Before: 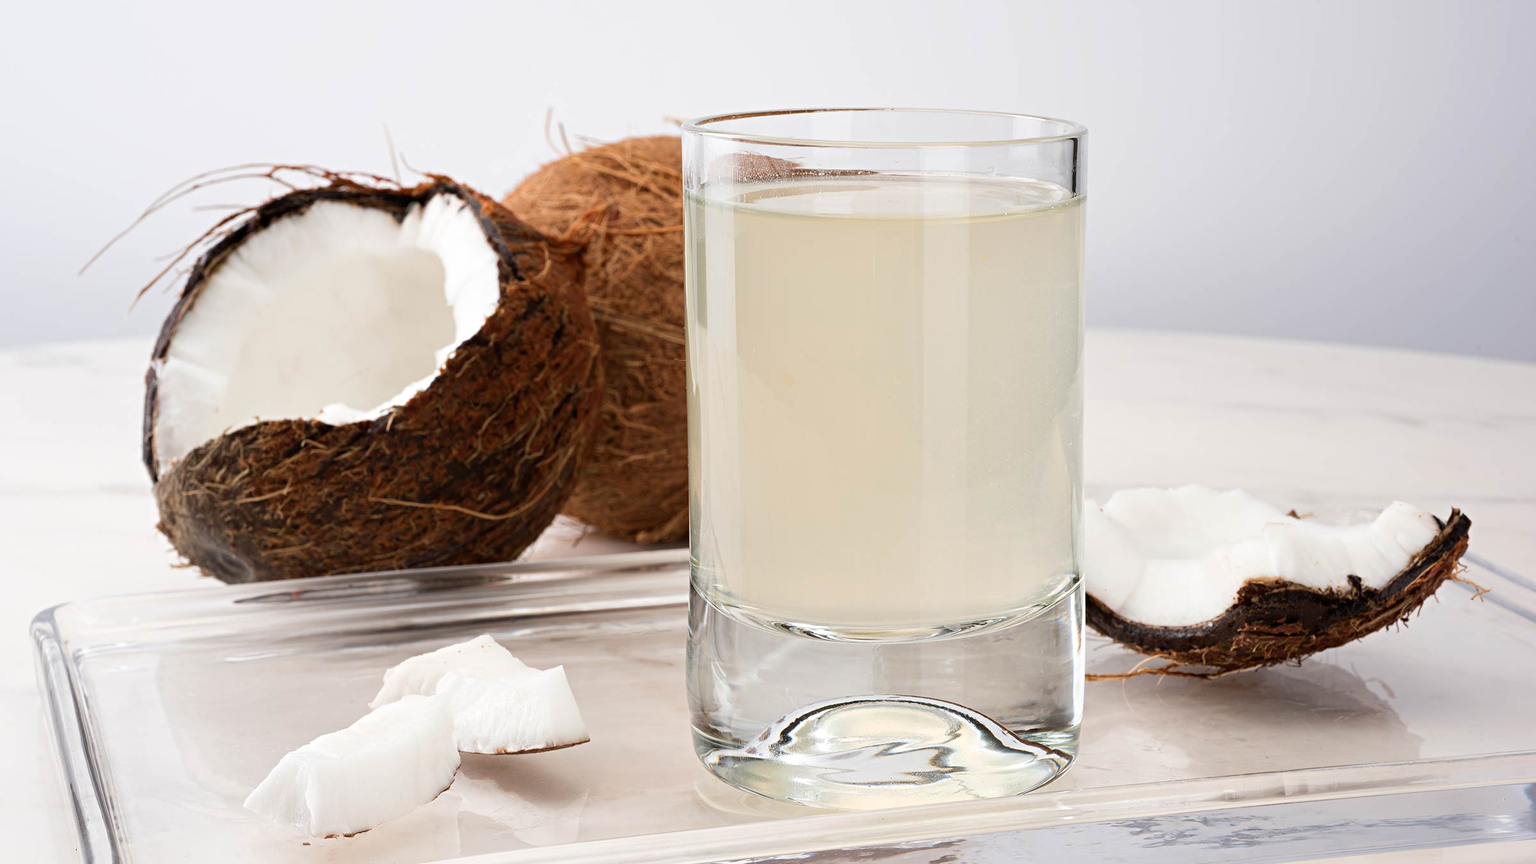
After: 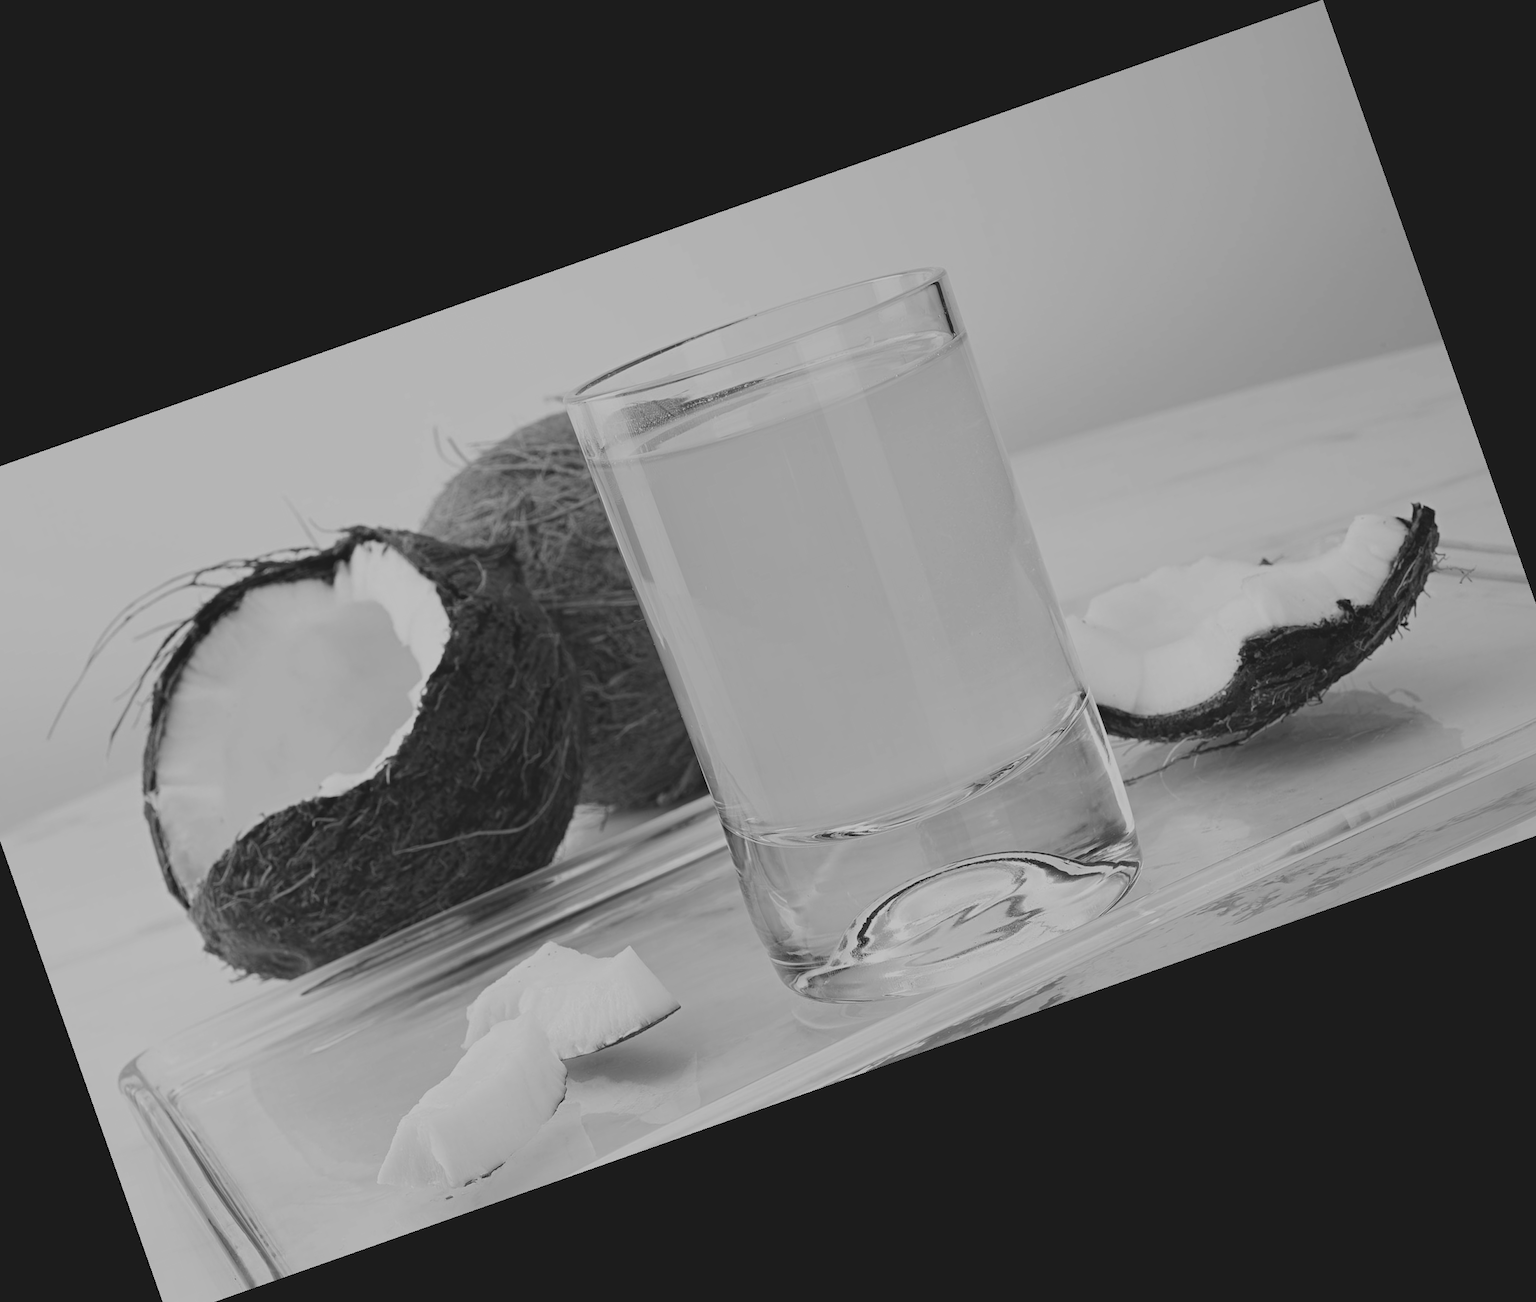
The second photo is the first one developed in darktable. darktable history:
crop and rotate: angle 19.43°, left 6.812%, right 4.125%, bottom 1.087%
monochrome: a 32, b 64, size 2.3
contrast brightness saturation: brightness 0.09, saturation 0.19
color correction: saturation 0.3
exposure: black level correction -0.016, exposure -1.018 EV, compensate highlight preservation false
